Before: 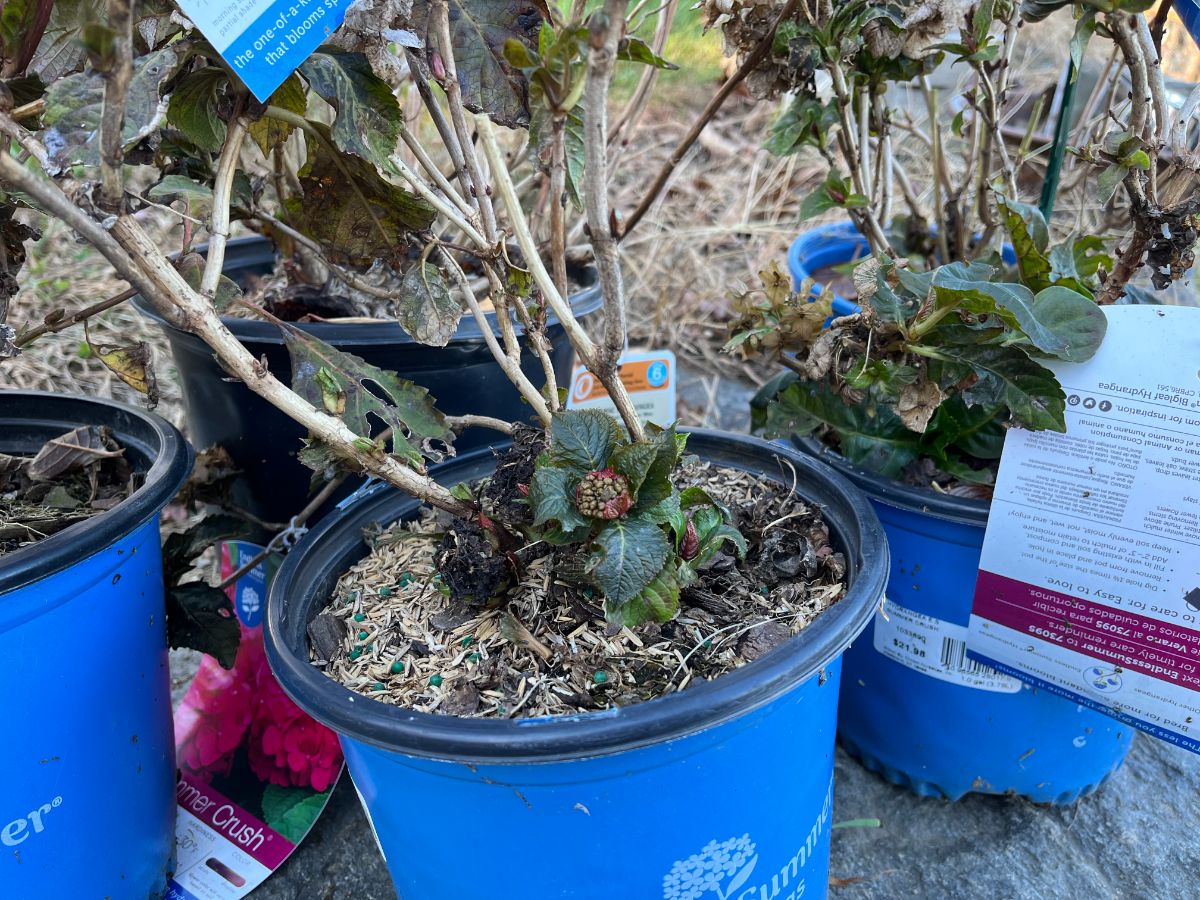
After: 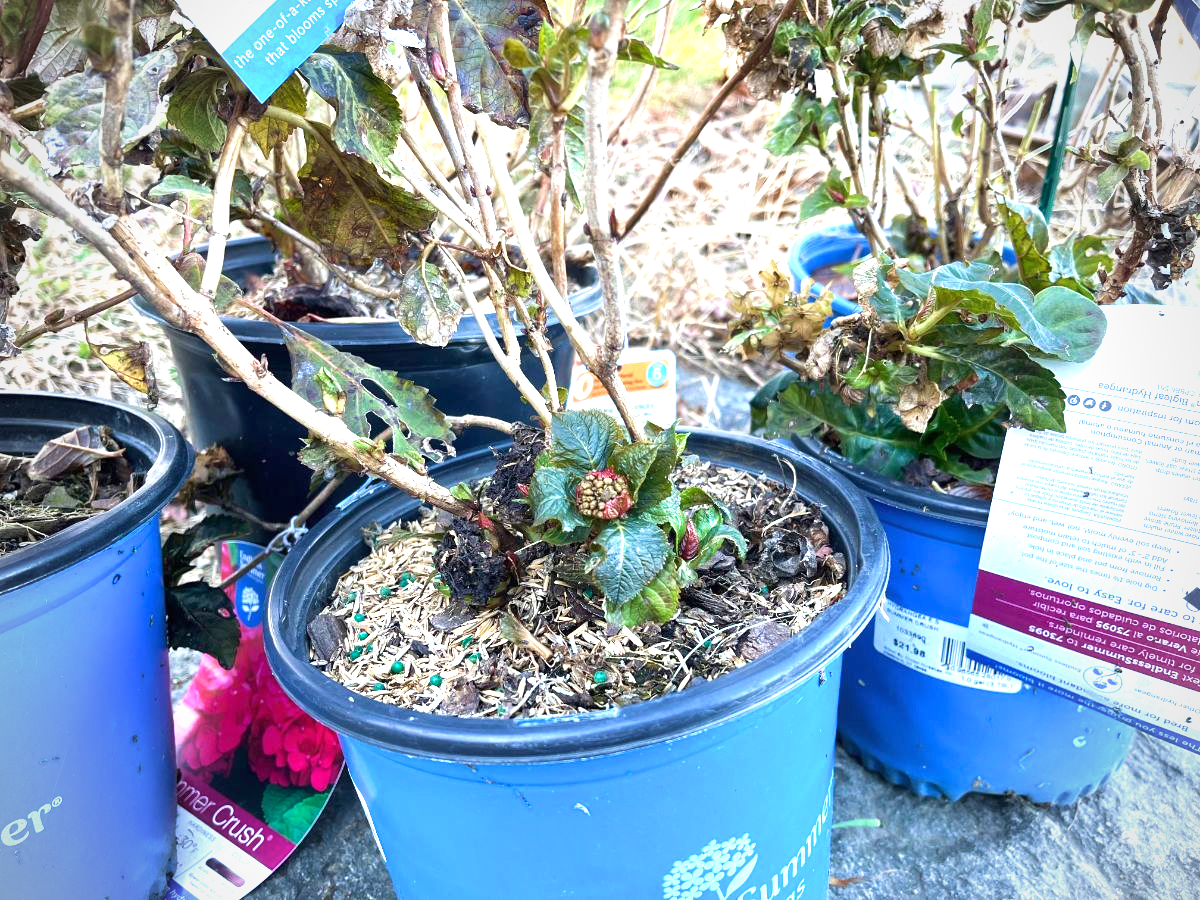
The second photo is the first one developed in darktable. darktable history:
exposure: black level correction 0, exposure 1.451 EV, compensate highlight preservation false
velvia: strength 36.61%
vignetting: brightness -0.337
